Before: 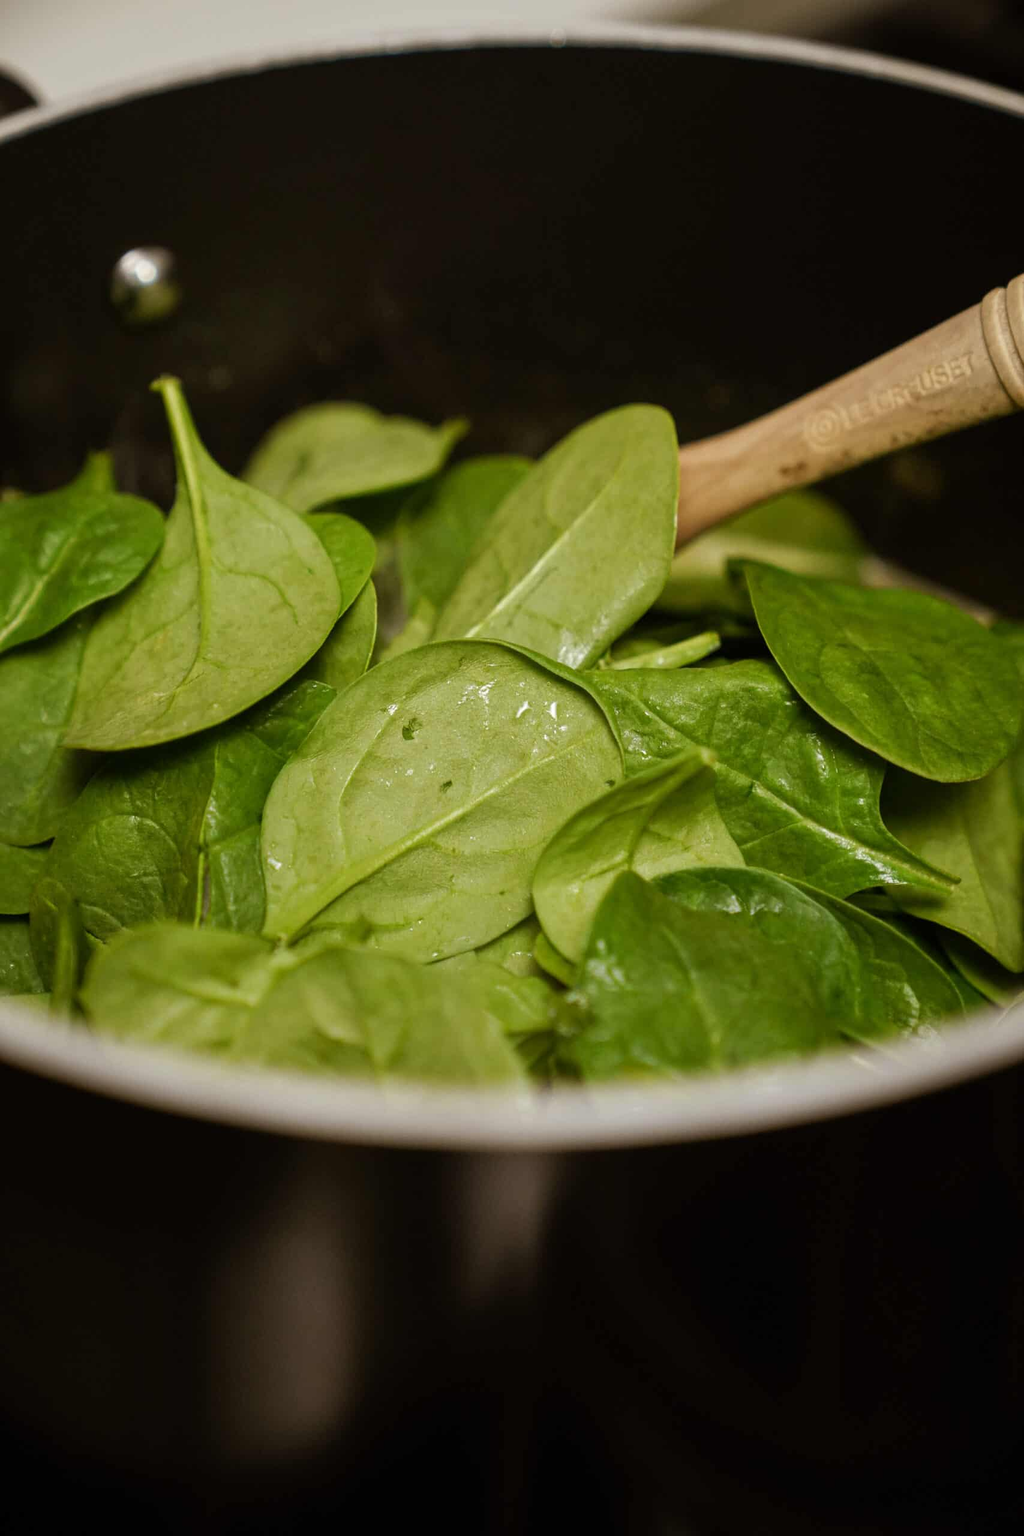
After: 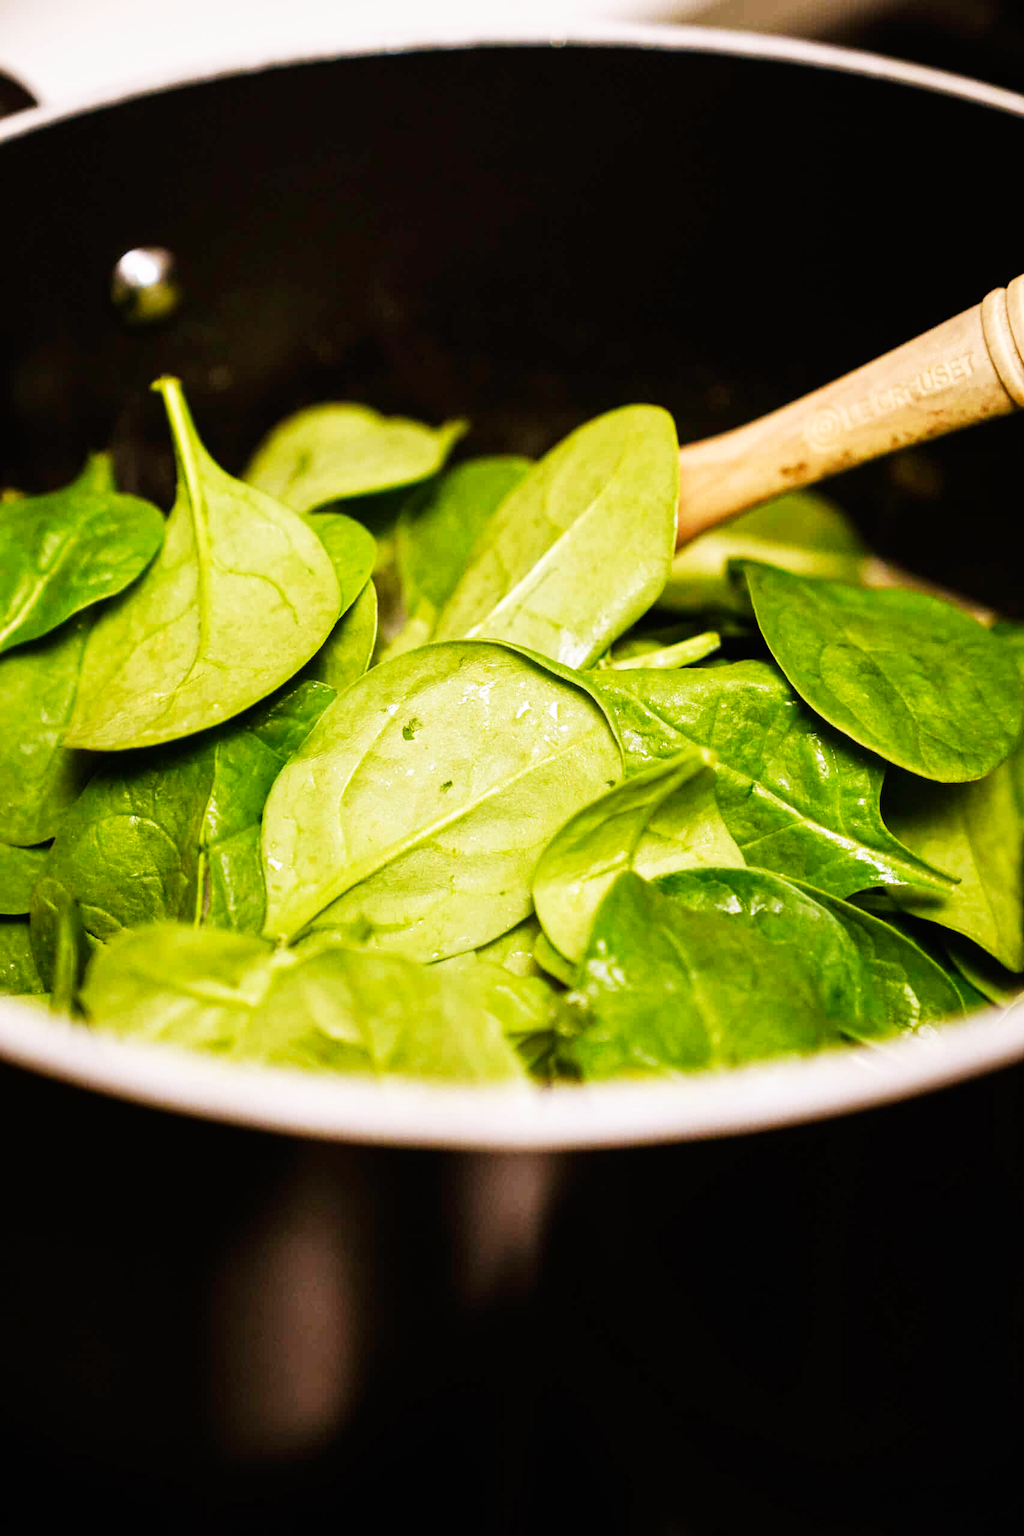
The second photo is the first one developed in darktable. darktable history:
white balance: red 1.05, blue 1.072
base curve: curves: ch0 [(0, 0) (0.007, 0.004) (0.027, 0.03) (0.046, 0.07) (0.207, 0.54) (0.442, 0.872) (0.673, 0.972) (1, 1)], preserve colors none
